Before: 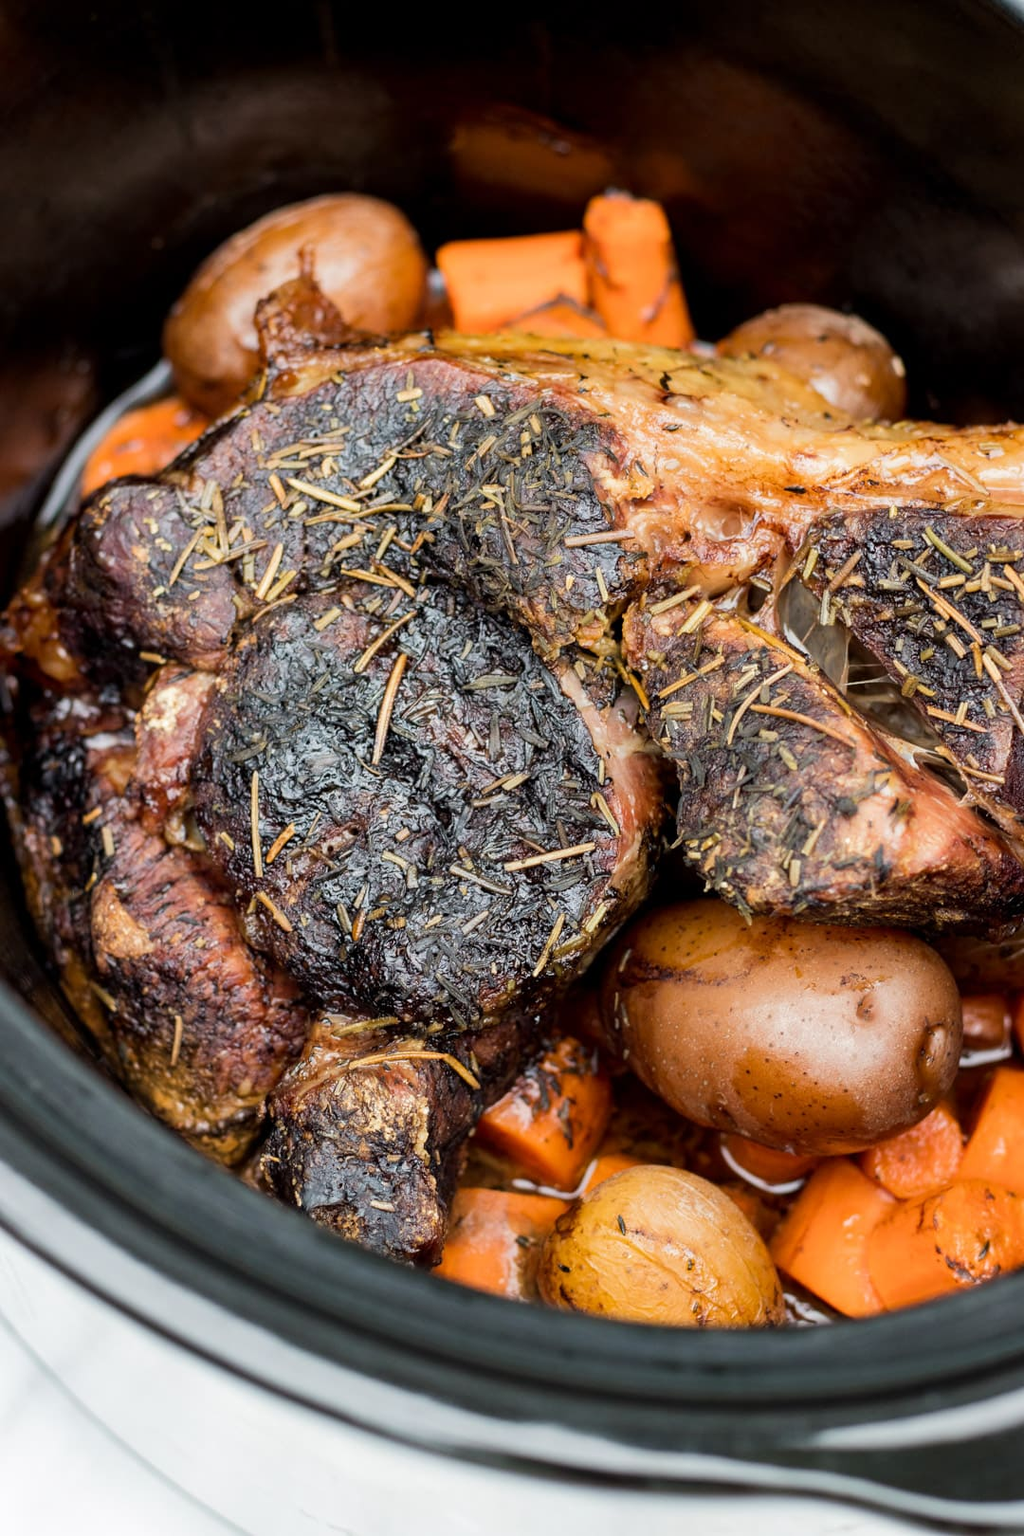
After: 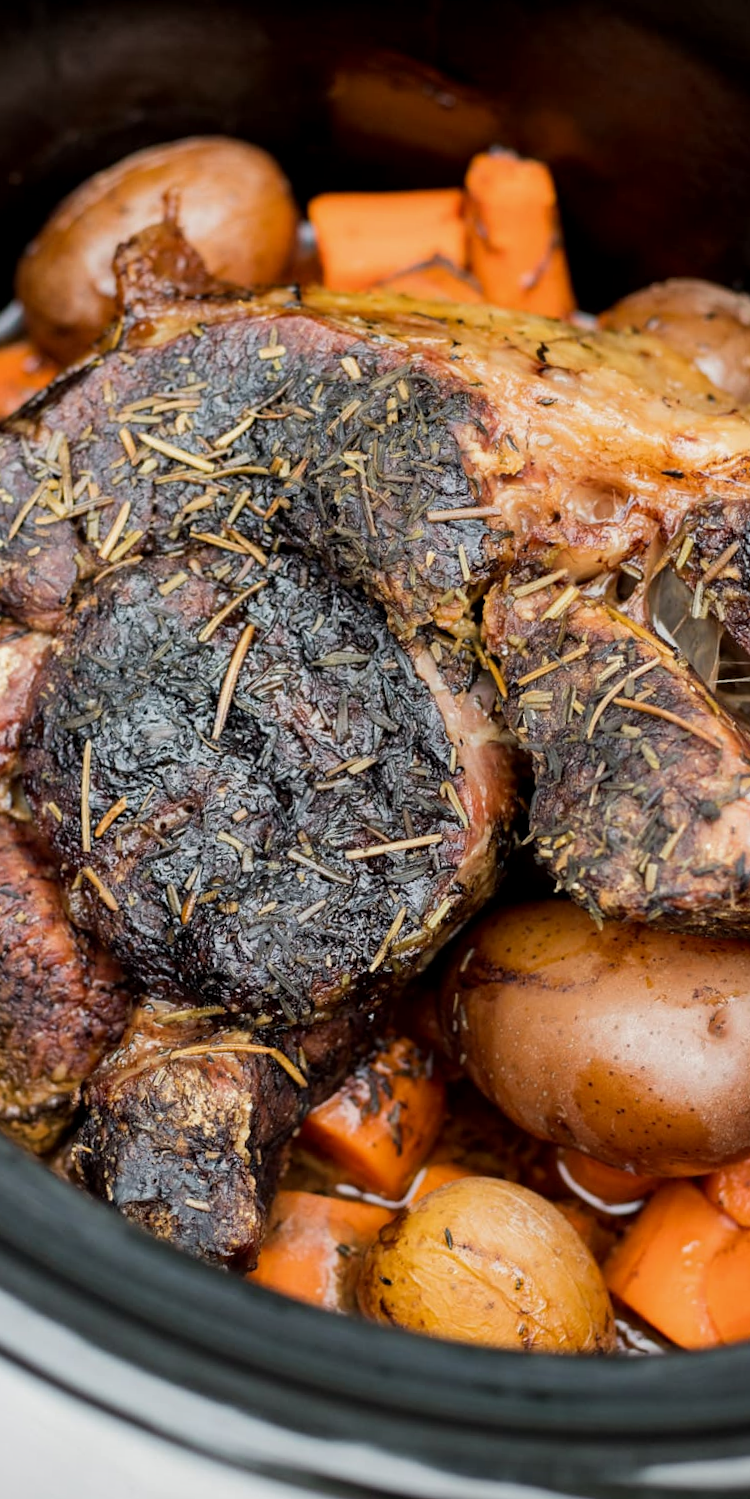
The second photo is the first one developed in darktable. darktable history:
crop and rotate: angle -3.07°, left 14.22%, top 0.024%, right 10.856%, bottom 0.09%
exposure: black level correction 0.001, exposure -0.124 EV, compensate highlight preservation false
vignetting: fall-off start 91.85%, unbound false
